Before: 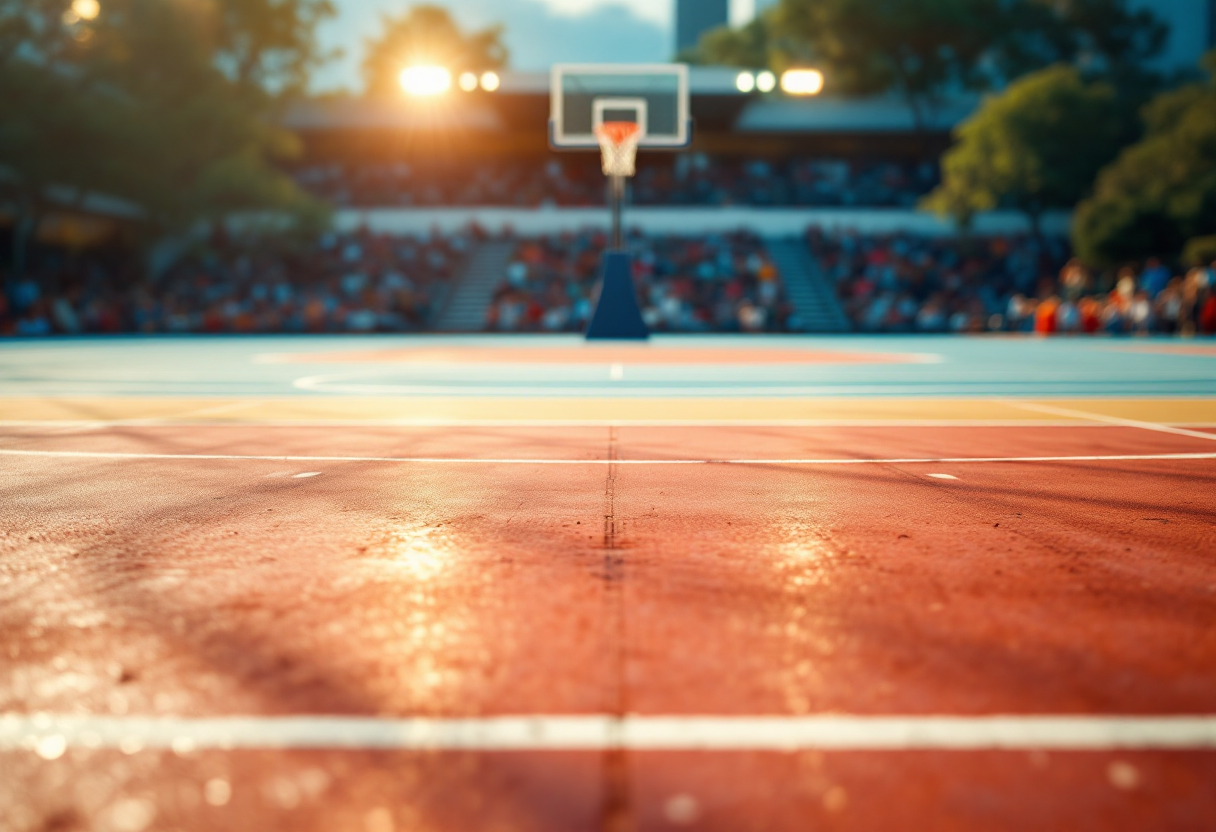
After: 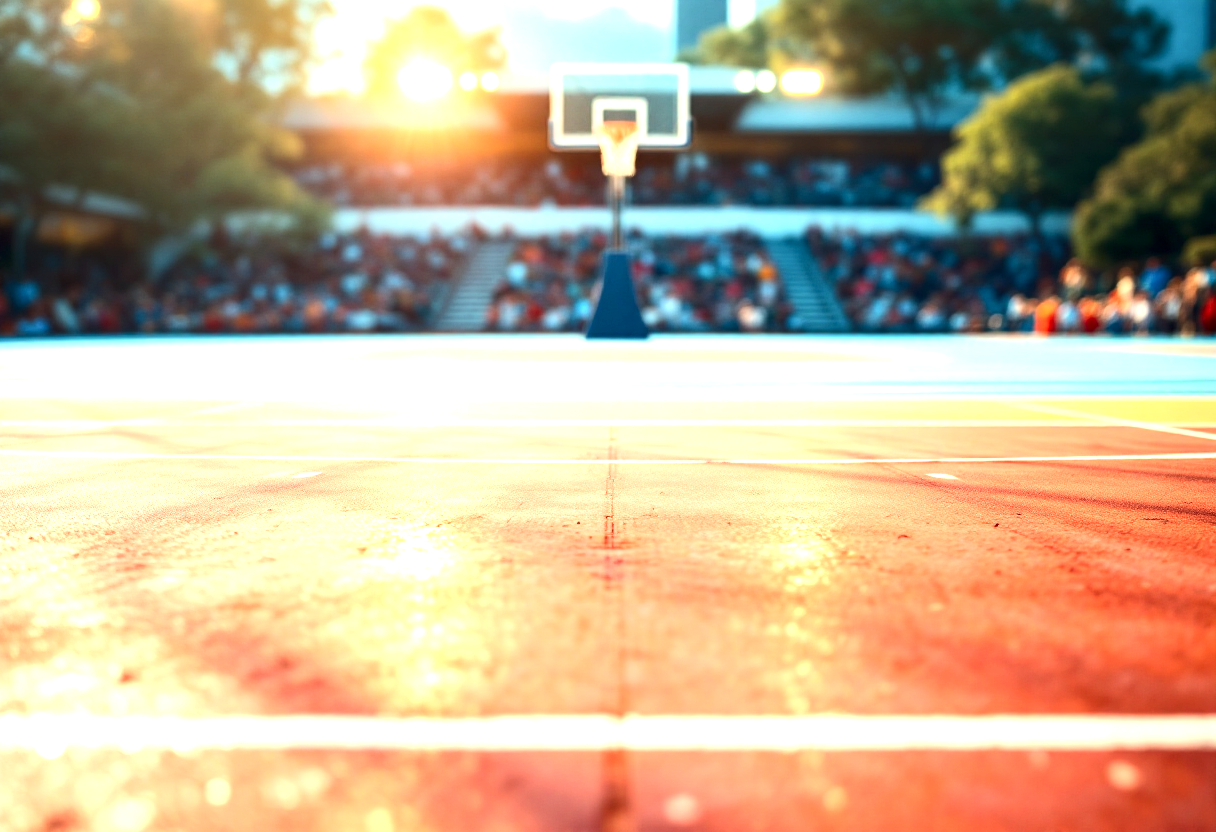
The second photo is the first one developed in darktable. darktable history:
contrast brightness saturation: contrast 0.22
local contrast: highlights 100%, shadows 100%, detail 120%, midtone range 0.2
exposure: black level correction 0, exposure 1.45 EV, compensate exposure bias true, compensate highlight preservation false
